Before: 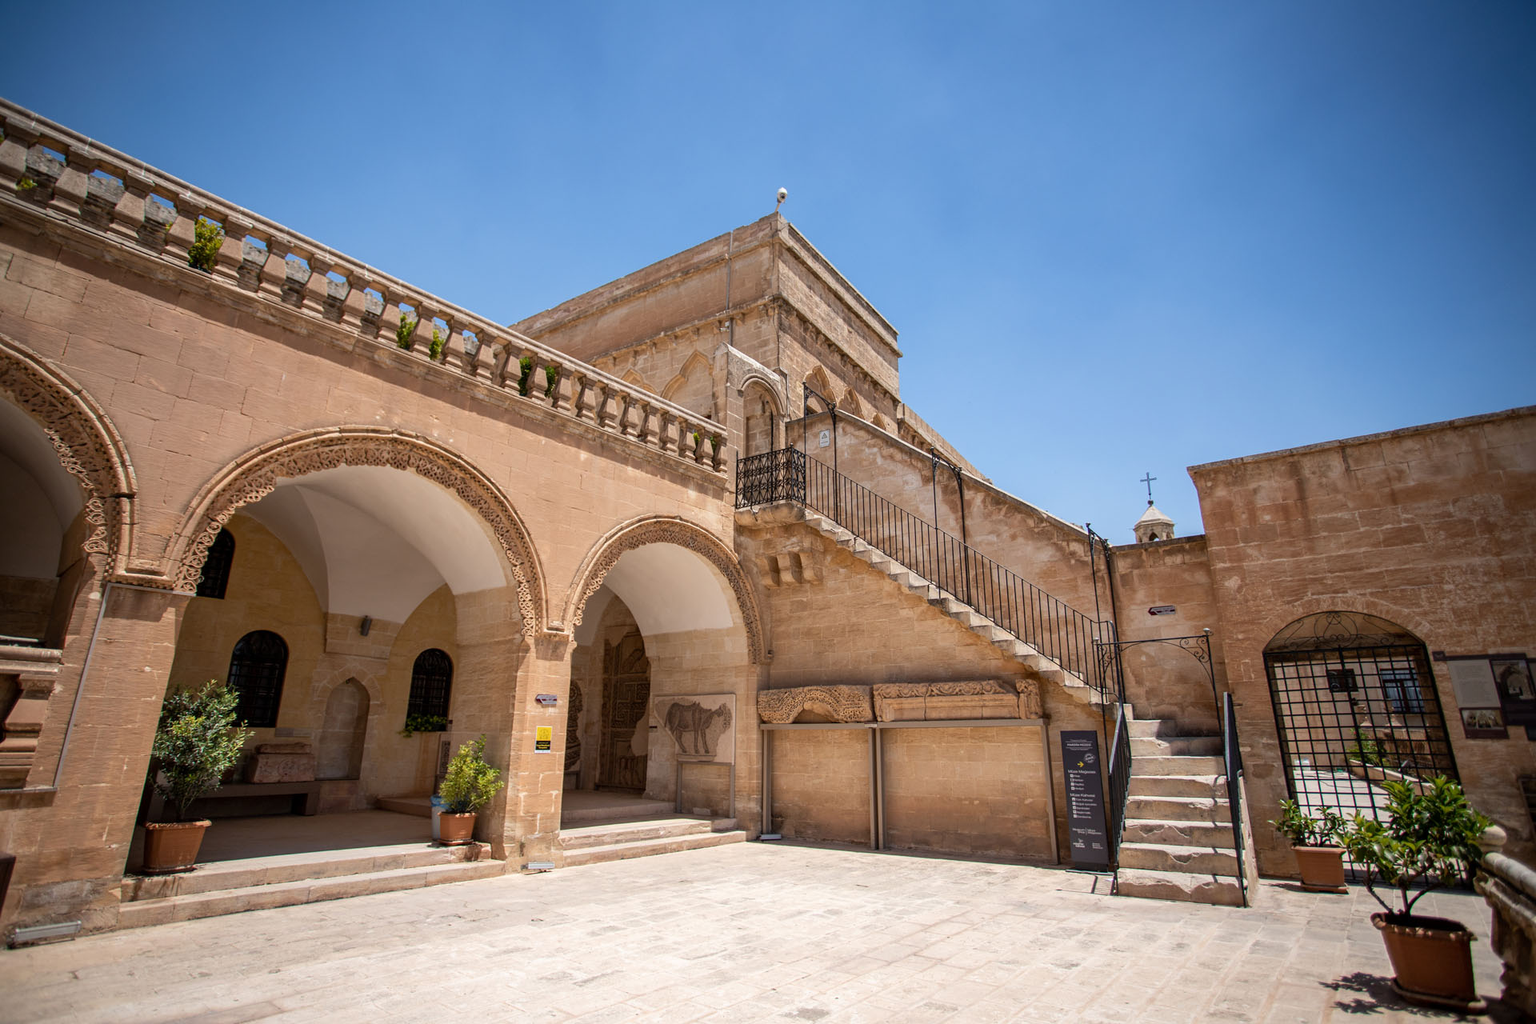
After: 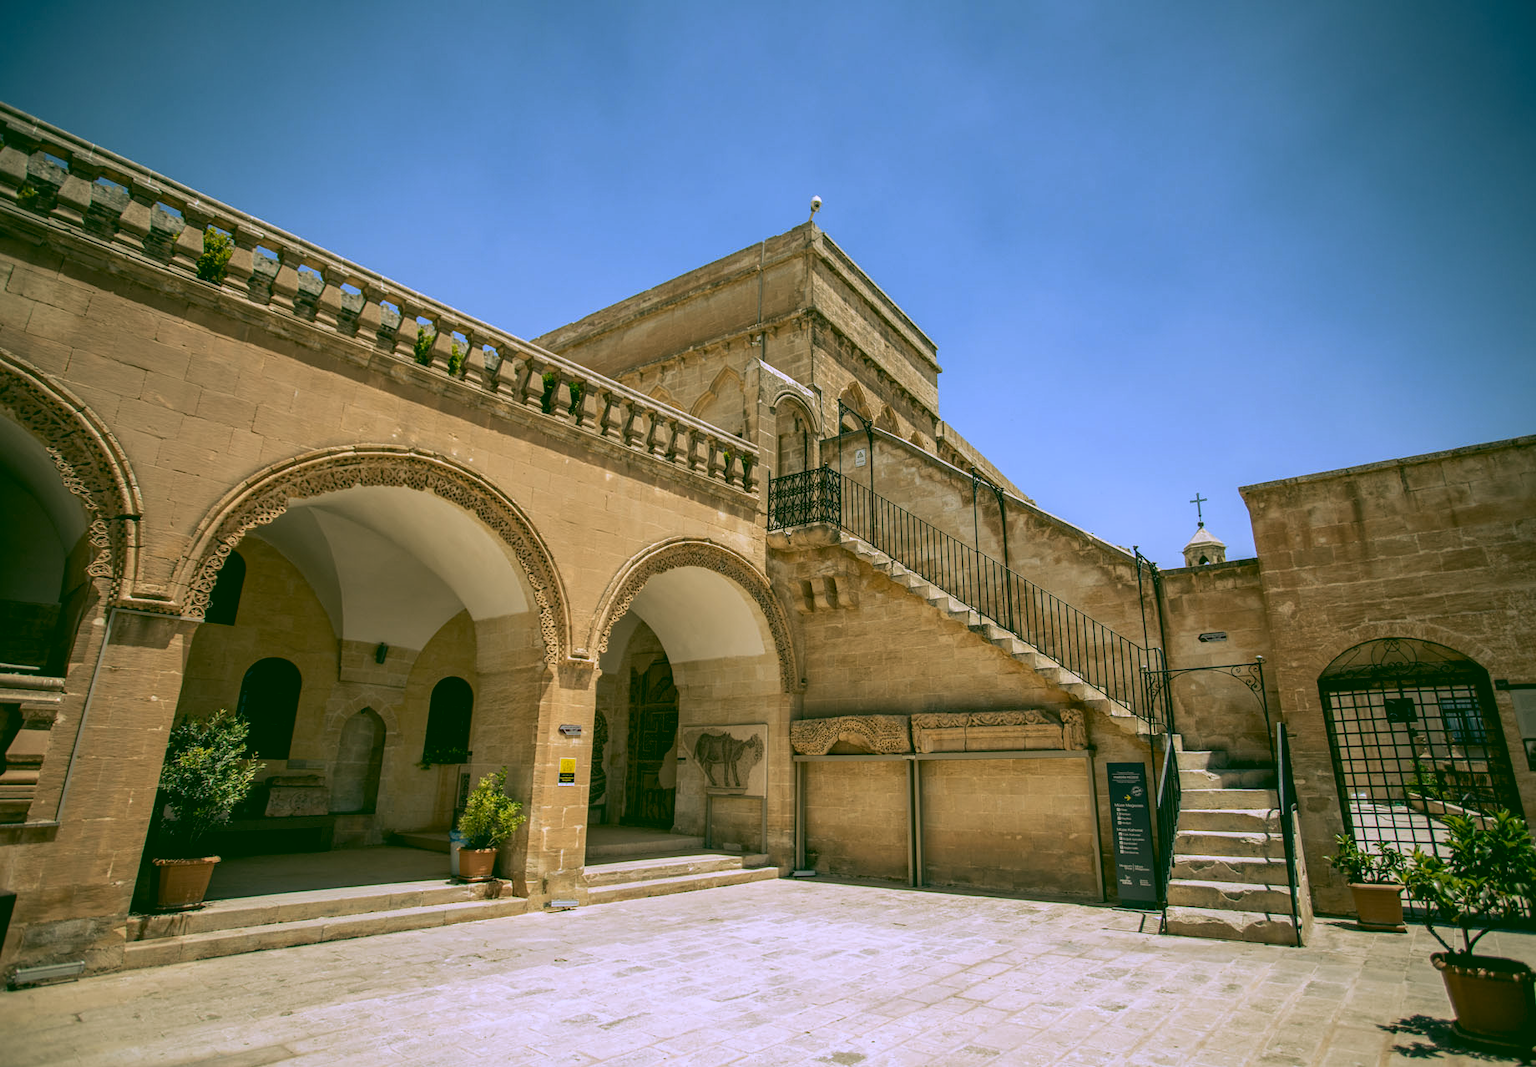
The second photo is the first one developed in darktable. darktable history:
local contrast: on, module defaults
color correction: highlights a* 4.02, highlights b* 4.98, shadows a* -7.55, shadows b* 4.98
exposure: exposure 0.014 EV, compensate highlight preservation false
crop: right 4.126%, bottom 0.031%
rgb curve: curves: ch0 [(0.123, 0.061) (0.995, 0.887)]; ch1 [(0.06, 0.116) (1, 0.906)]; ch2 [(0, 0) (0.824, 0.69) (1, 1)], mode RGB, independent channels, compensate middle gray true
white balance: red 1.004, blue 1.096
tone curve: color space Lab, linked channels, preserve colors none
